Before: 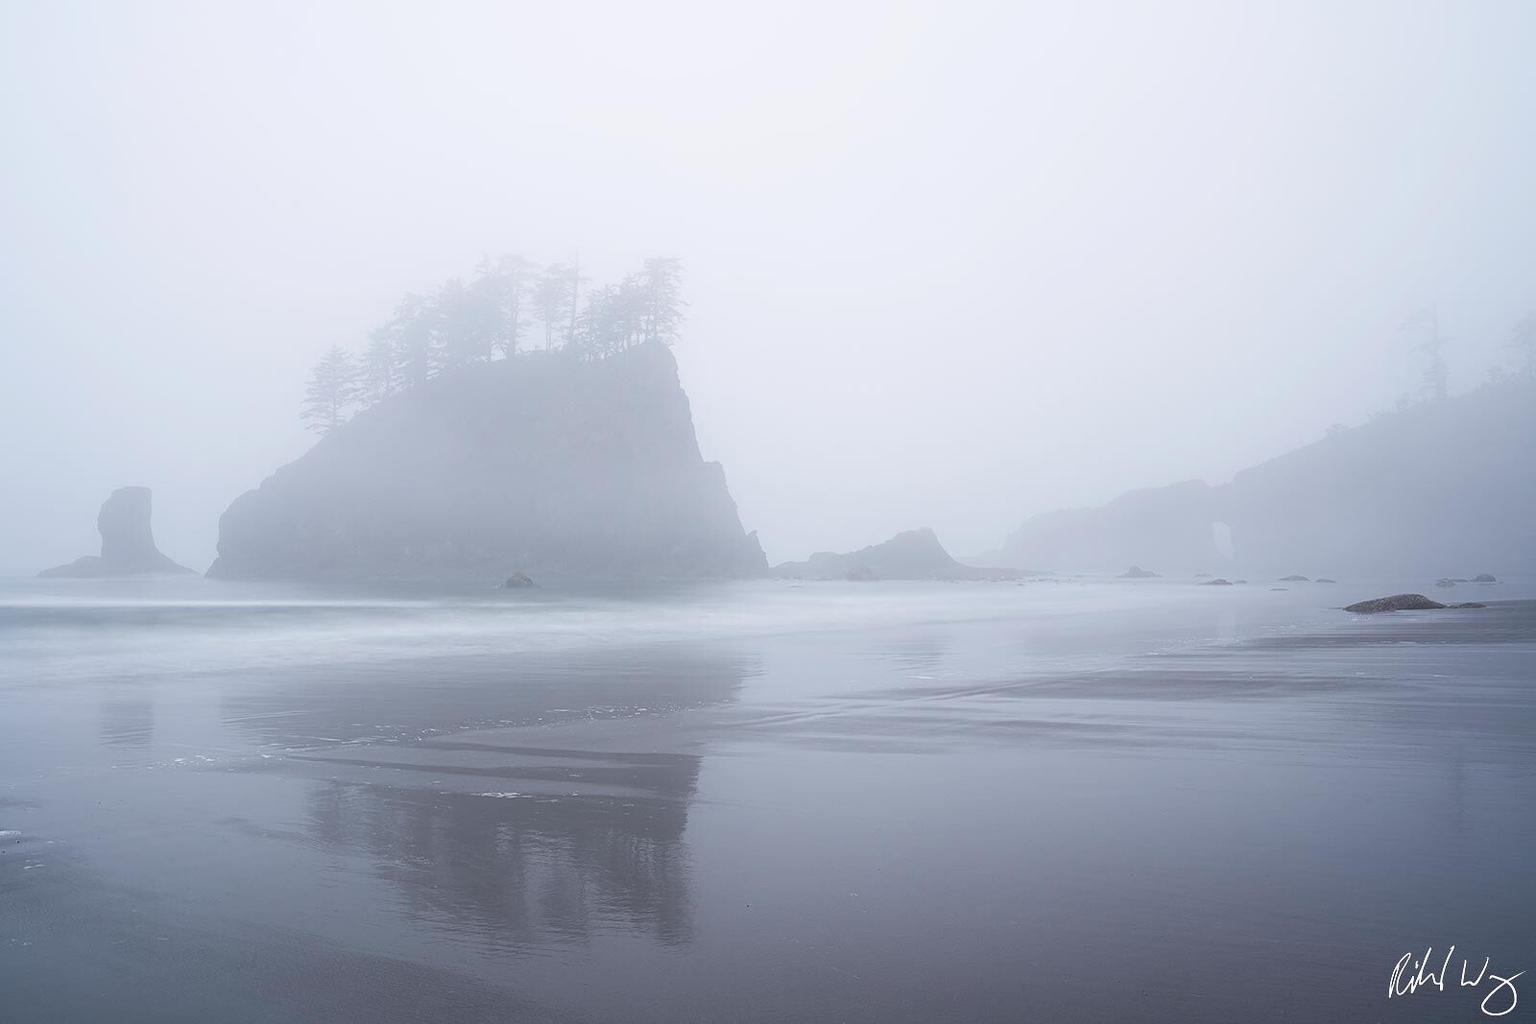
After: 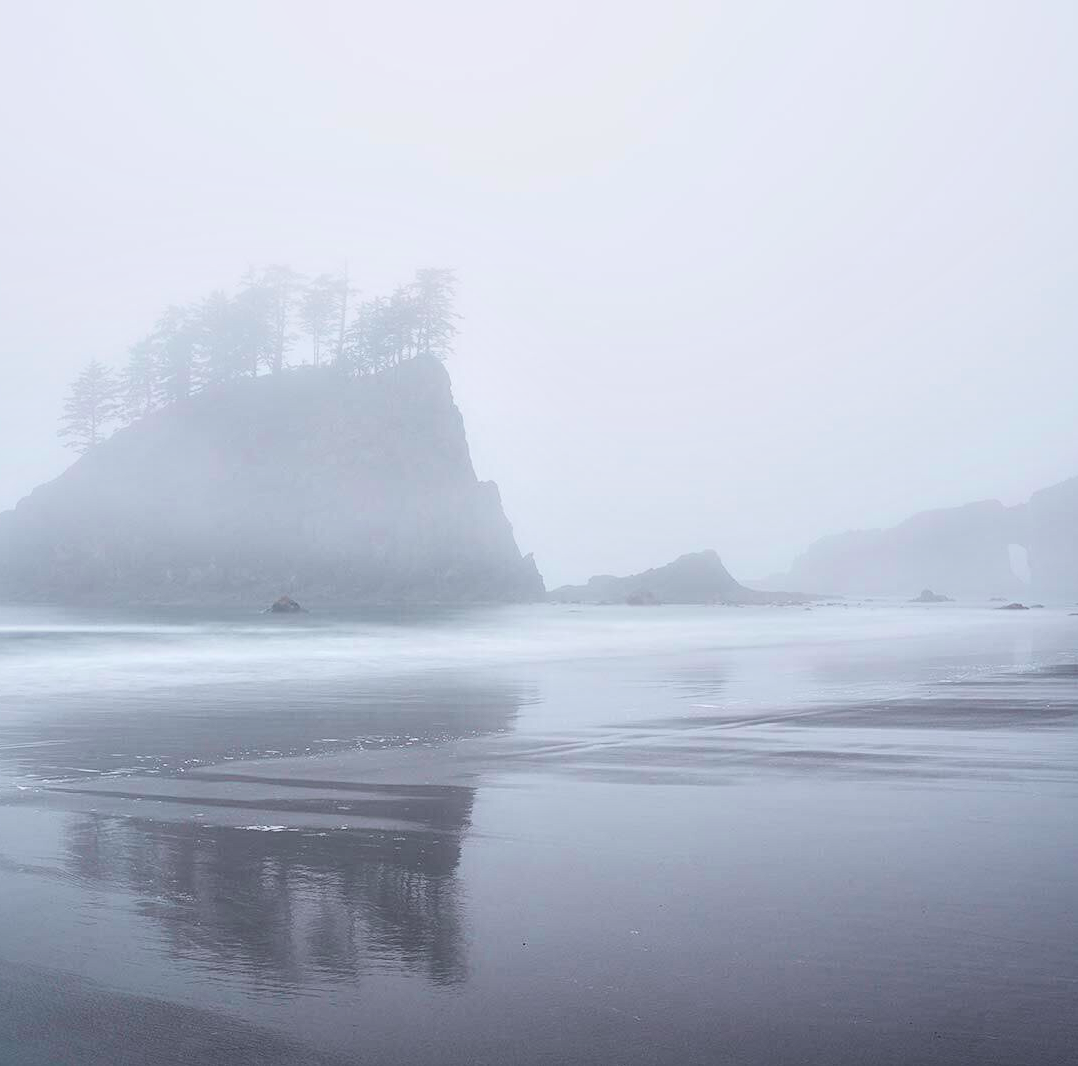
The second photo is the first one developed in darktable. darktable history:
contrast equalizer: octaves 7, y [[0.6 ×6], [0.55 ×6], [0 ×6], [0 ×6], [0 ×6]]
local contrast: mode bilateral grid, contrast 21, coarseness 51, detail 120%, midtone range 0.2
crop and rotate: left 15.997%, right 16.606%
tone curve: curves: ch0 [(0, 0.025) (0.15, 0.143) (0.452, 0.486) (0.751, 0.788) (1, 0.961)]; ch1 [(0, 0) (0.416, 0.4) (0.476, 0.469) (0.497, 0.494) (0.546, 0.571) (0.566, 0.607) (0.62, 0.657) (1, 1)]; ch2 [(0, 0) (0.386, 0.397) (0.505, 0.498) (0.547, 0.546) (0.579, 0.58) (1, 1)], color space Lab, independent channels, preserve colors none
